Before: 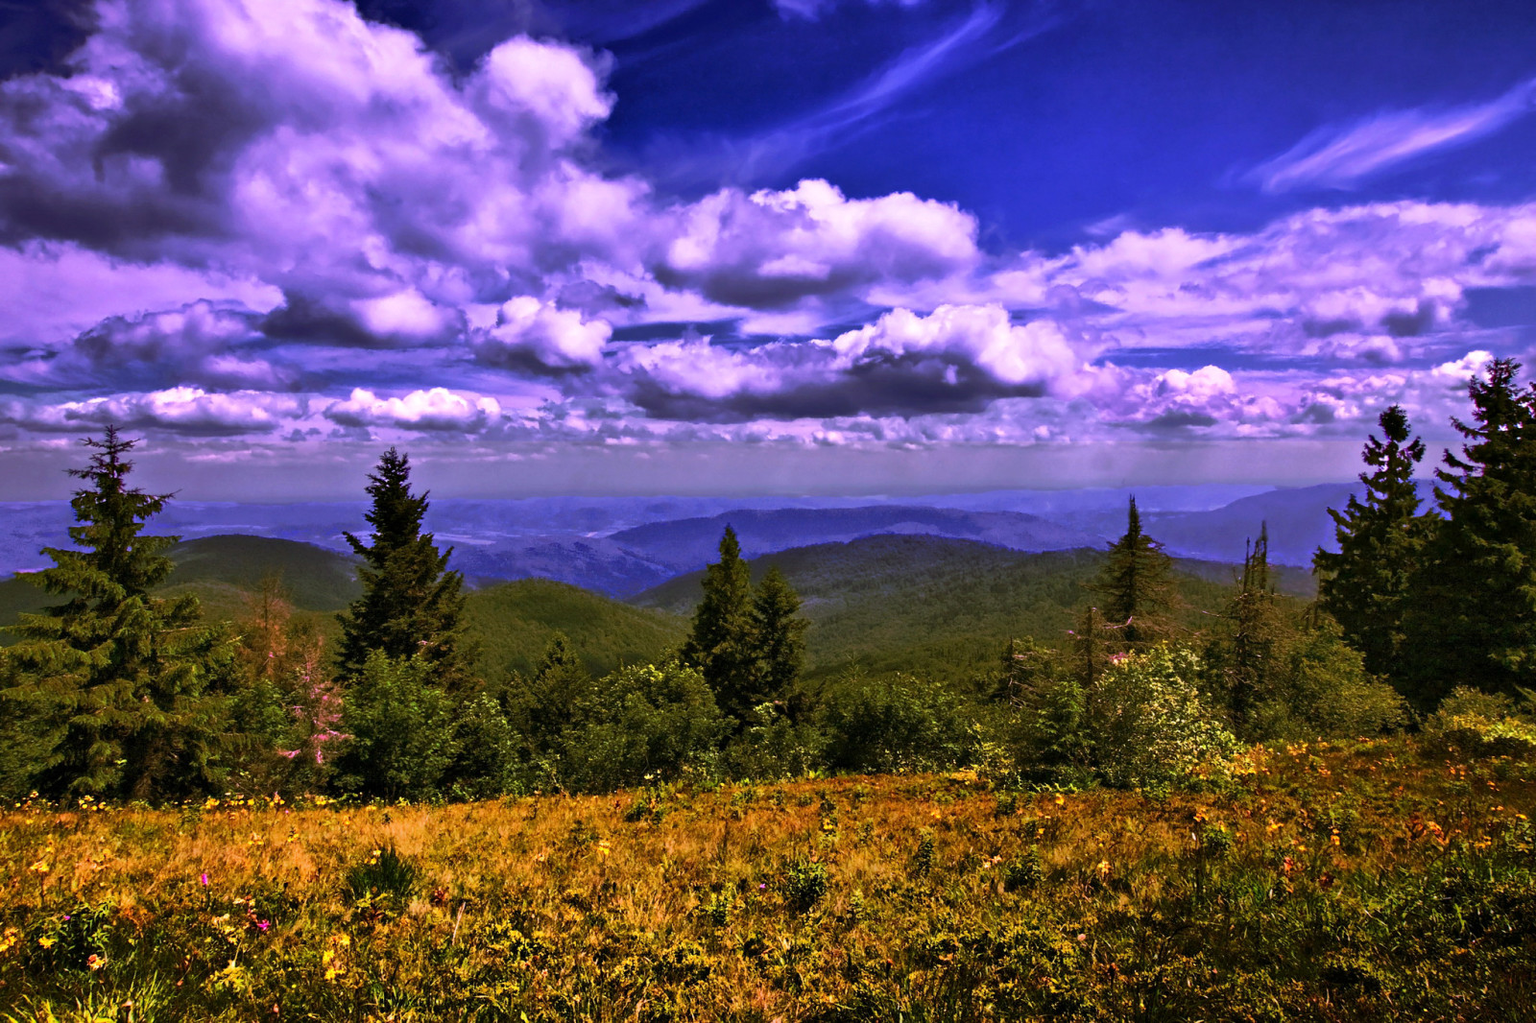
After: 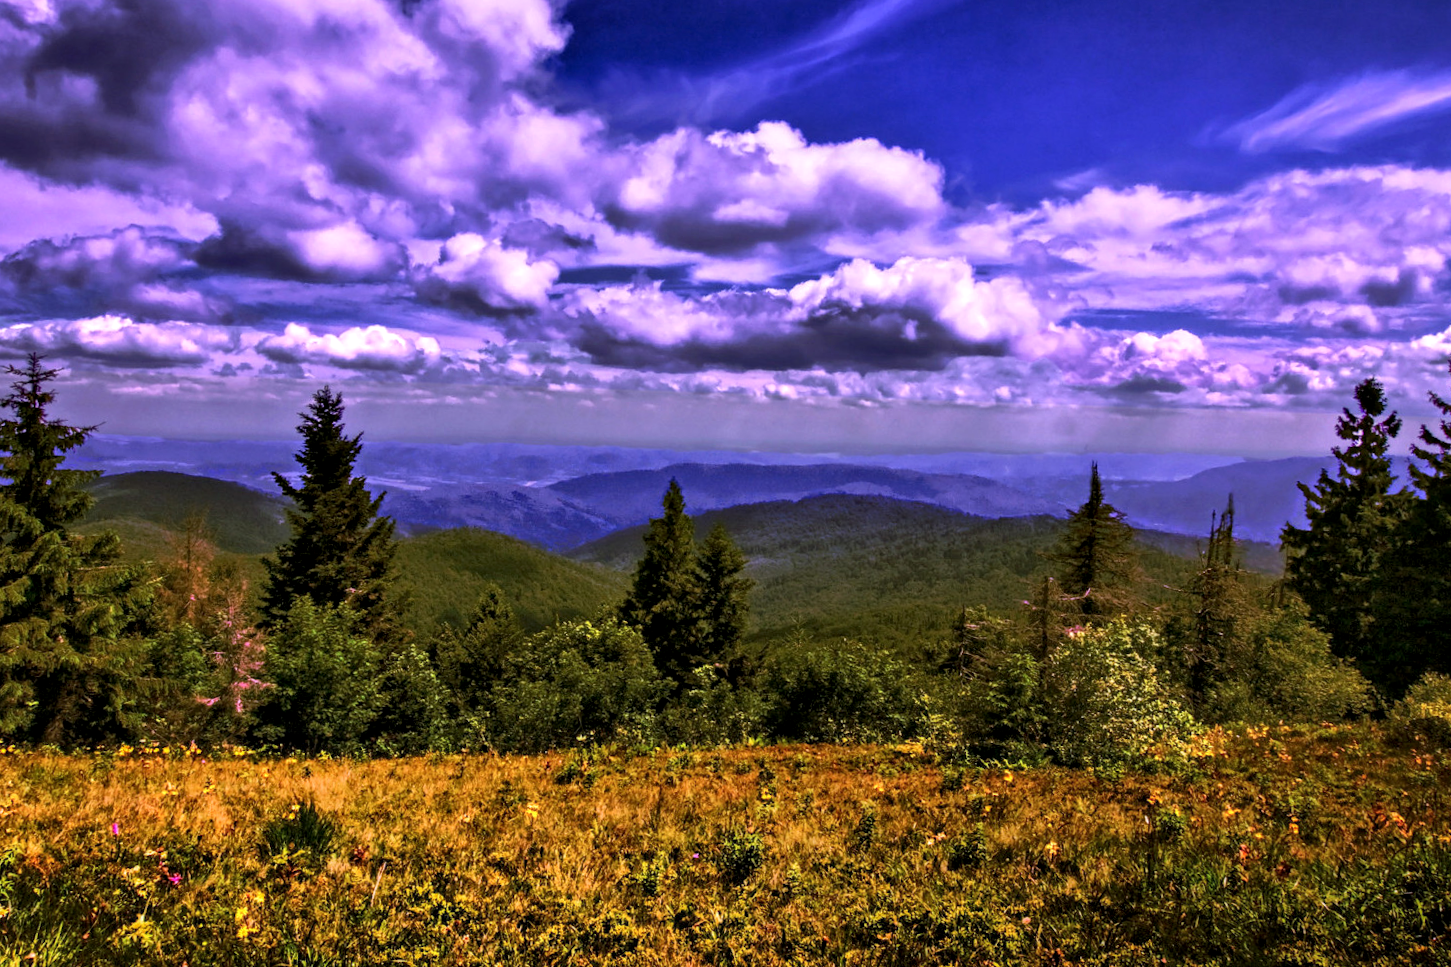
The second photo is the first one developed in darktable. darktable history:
crop and rotate: angle -1.96°, left 3.097%, top 4.154%, right 1.586%, bottom 0.529%
local contrast: detail 130%
